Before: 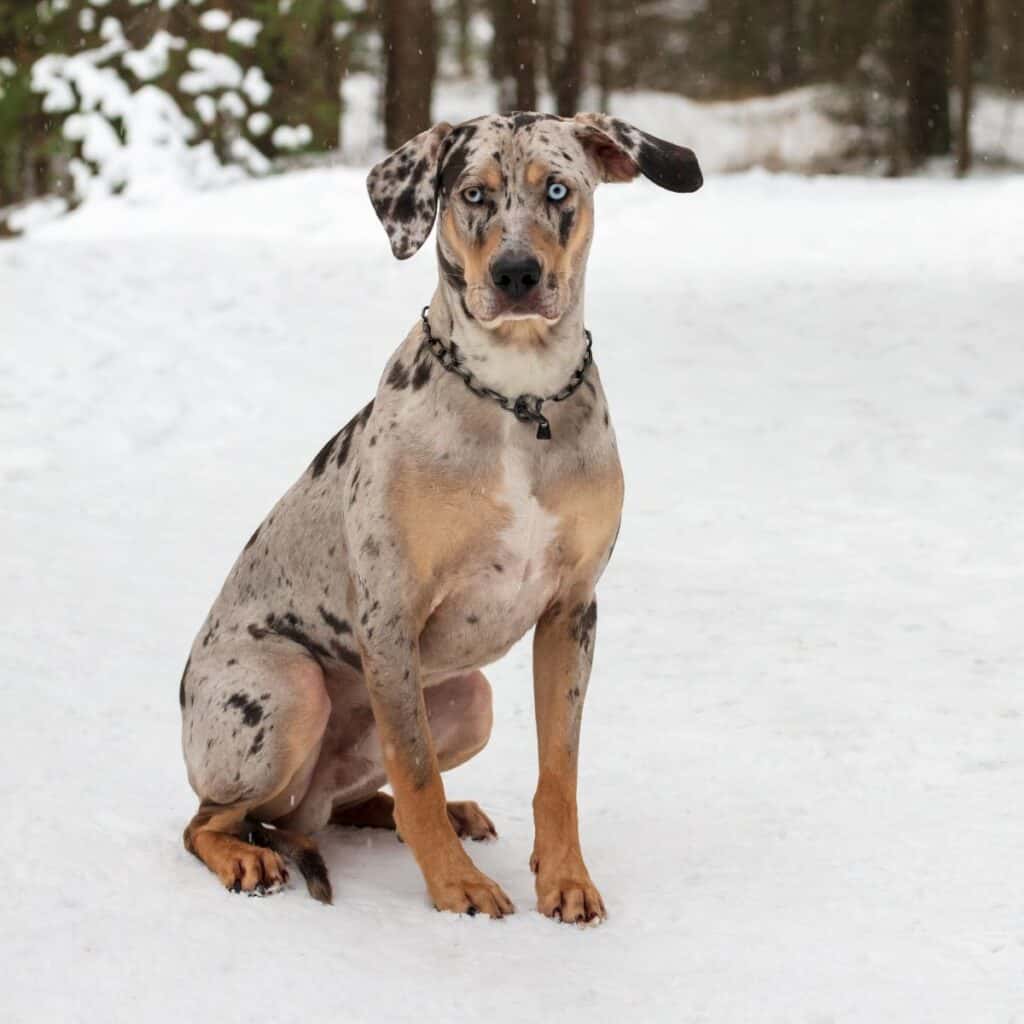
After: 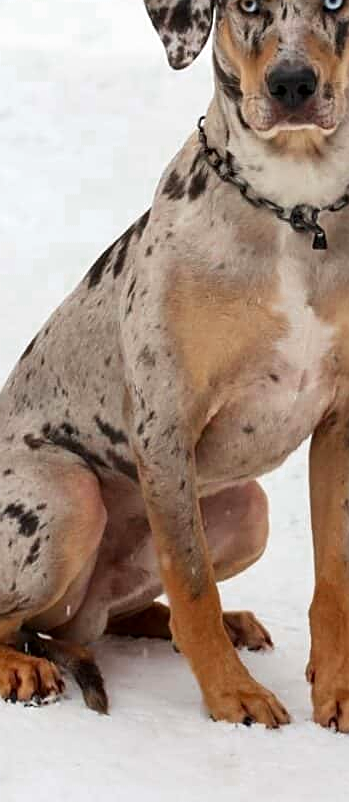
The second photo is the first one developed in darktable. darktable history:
crop and rotate: left 21.927%, top 18.624%, right 43.915%, bottom 2.999%
color zones: curves: ch0 [(0, 0.5) (0.125, 0.4) (0.25, 0.5) (0.375, 0.4) (0.5, 0.4) (0.625, 0.6) (0.75, 0.6) (0.875, 0.5)]; ch1 [(0, 0.4) (0.125, 0.5) (0.25, 0.4) (0.375, 0.4) (0.5, 0.4) (0.625, 0.4) (0.75, 0.5) (0.875, 0.4)]; ch2 [(0, 0.6) (0.125, 0.5) (0.25, 0.5) (0.375, 0.6) (0.5, 0.6) (0.625, 0.5) (0.75, 0.5) (0.875, 0.5)]
sharpen: on, module defaults
contrast brightness saturation: contrast 0.079, saturation 0.203
